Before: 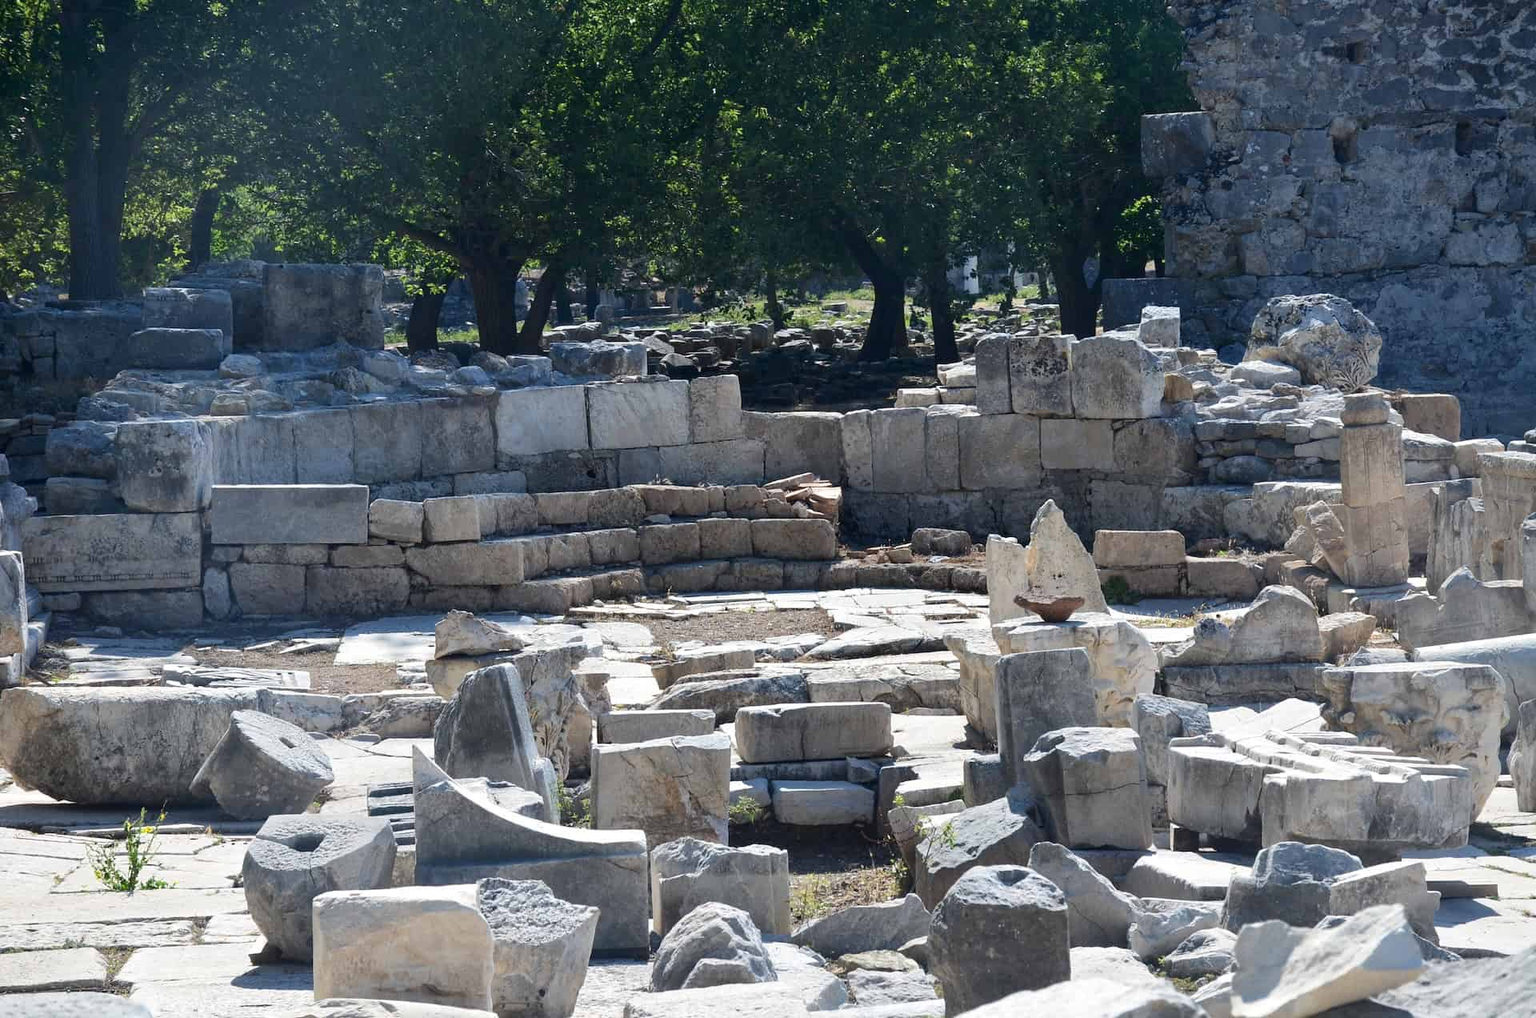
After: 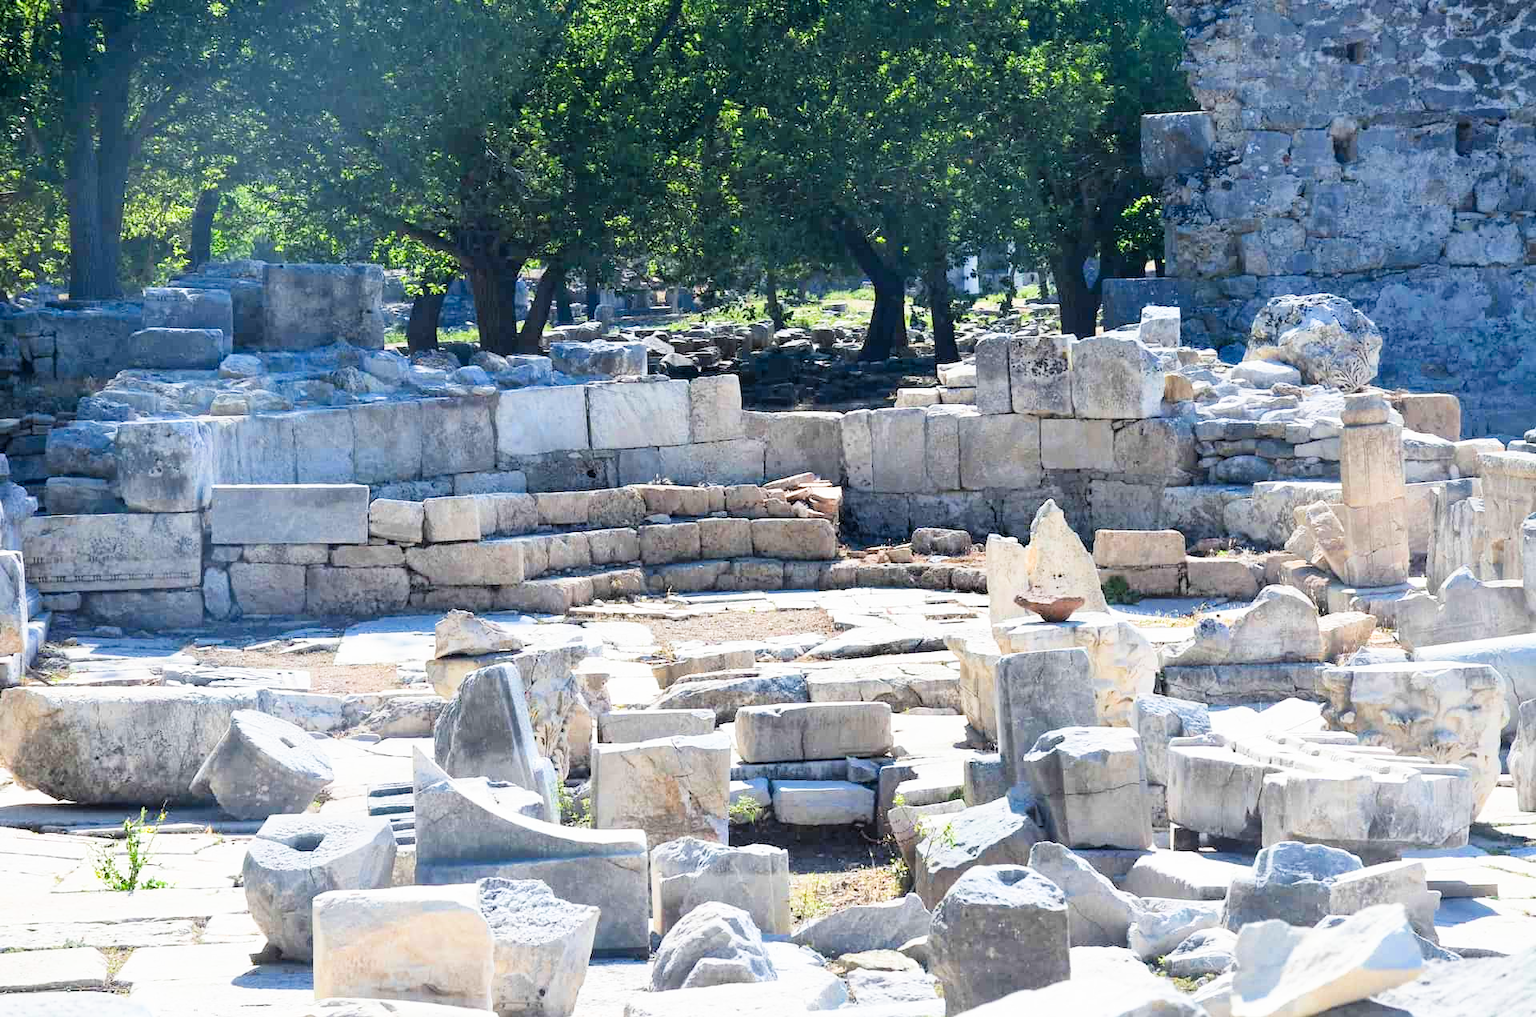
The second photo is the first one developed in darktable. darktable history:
filmic rgb: black relative exposure -7.55 EV, white relative exposure 4.63 EV, target black luminance 0%, hardness 3.53, latitude 50.3%, contrast 1.038, highlights saturation mix 9.25%, shadows ↔ highlights balance -0.178%, add noise in highlights 0.102, color science v4 (2020), type of noise poissonian
exposure: black level correction 0, exposure 1.564 EV, compensate highlight preservation false
